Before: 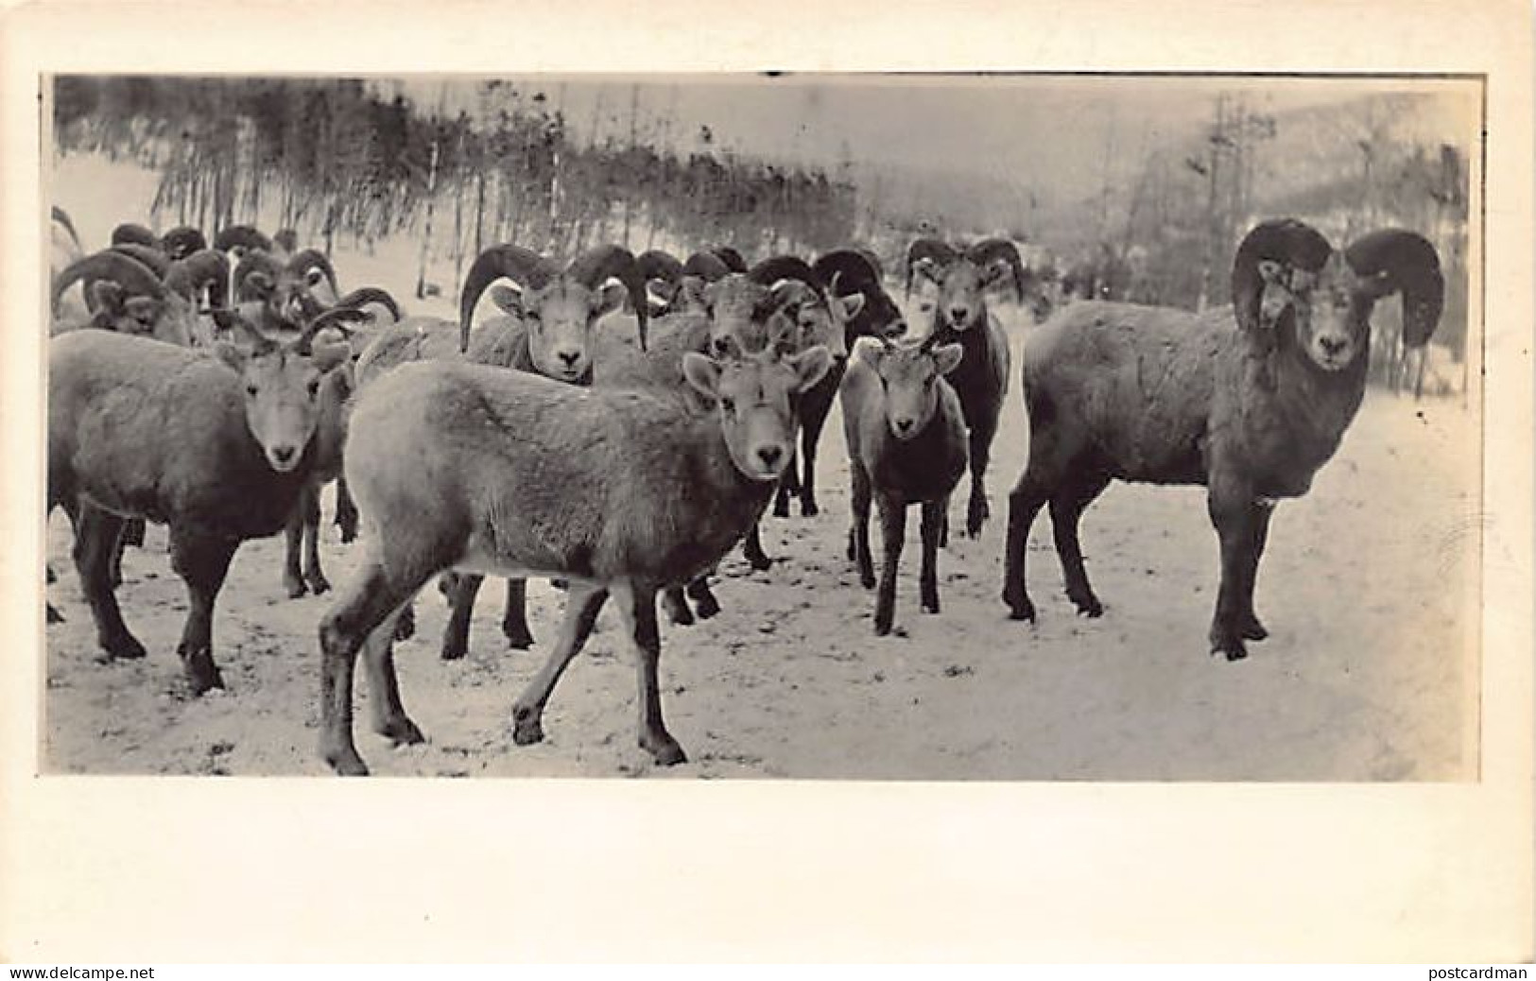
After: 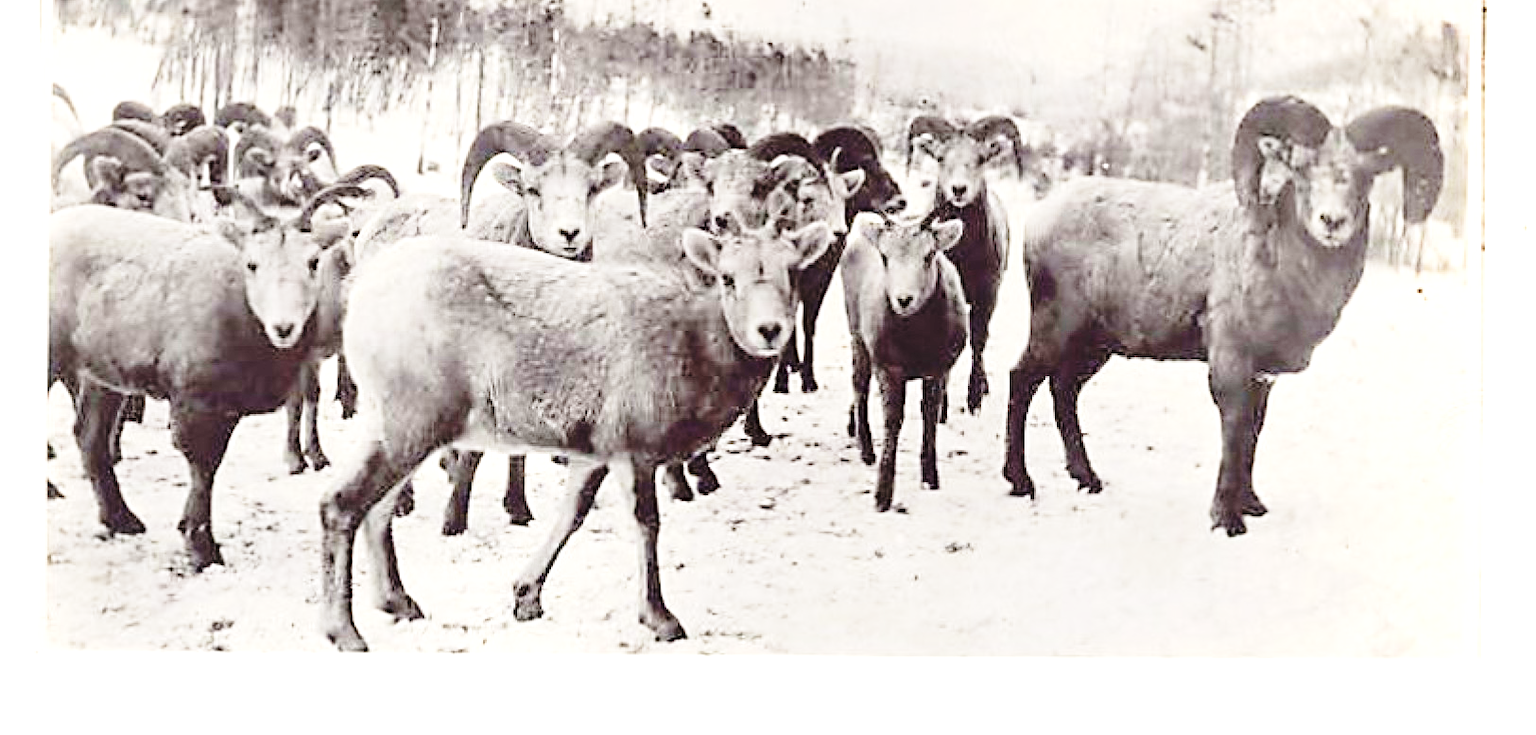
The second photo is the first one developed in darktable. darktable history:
exposure: exposure 1.062 EV, compensate highlight preservation false
crop and rotate: top 12.656%, bottom 12.354%
base curve: curves: ch0 [(0, 0) (0.028, 0.03) (0.121, 0.232) (0.46, 0.748) (0.859, 0.968) (1, 1)], preserve colors none
contrast brightness saturation: contrast 0.051
